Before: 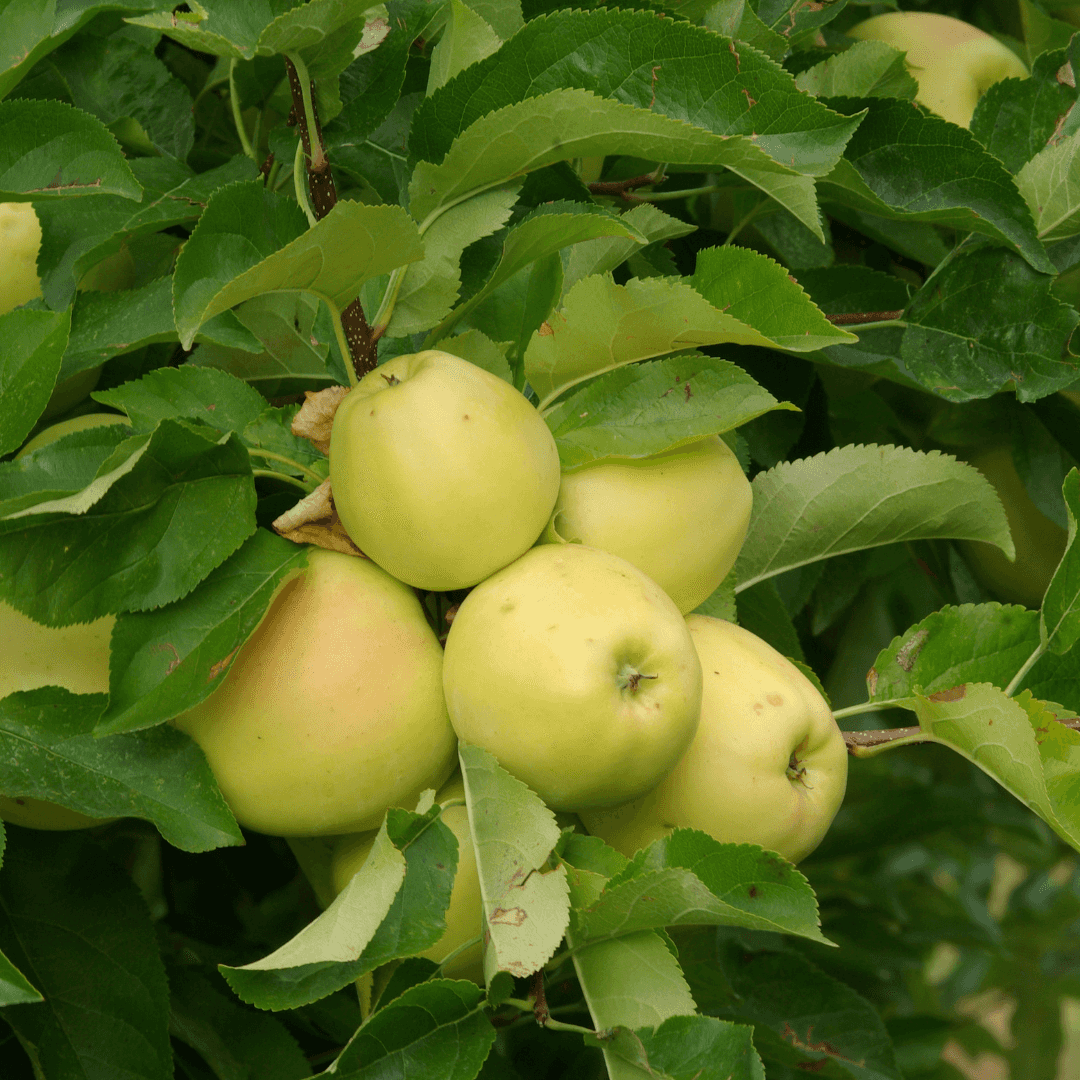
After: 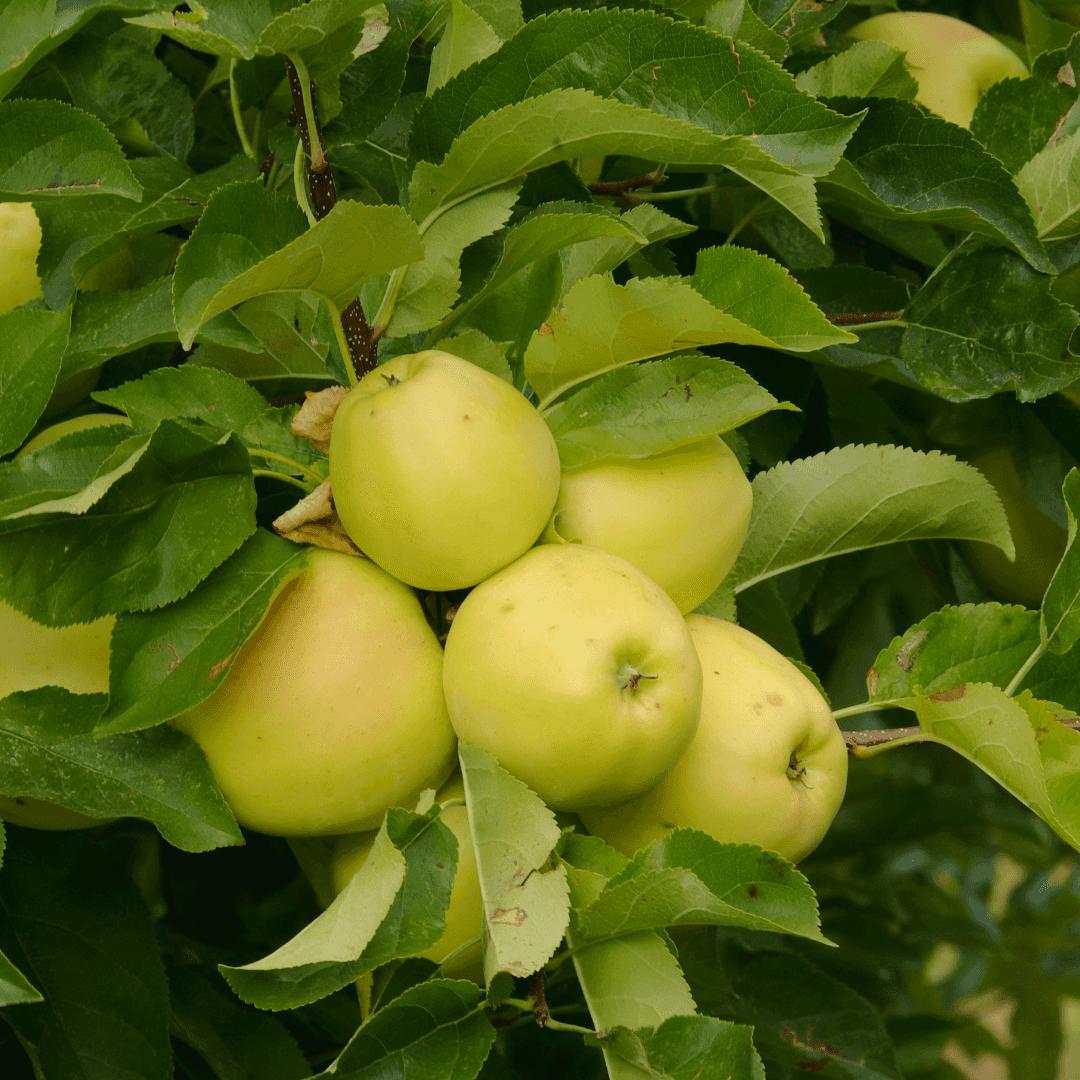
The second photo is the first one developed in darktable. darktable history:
tone curve: curves: ch0 [(0, 0.021) (0.049, 0.044) (0.157, 0.131) (0.365, 0.359) (0.499, 0.517) (0.675, 0.667) (0.856, 0.83) (1, 0.969)]; ch1 [(0, 0) (0.302, 0.309) (0.433, 0.443) (0.472, 0.47) (0.502, 0.503) (0.527, 0.516) (0.564, 0.557) (0.614, 0.645) (0.677, 0.722) (0.859, 0.889) (1, 1)]; ch2 [(0, 0) (0.33, 0.301) (0.447, 0.44) (0.487, 0.496) (0.502, 0.501) (0.535, 0.537) (0.565, 0.558) (0.608, 0.624) (1, 1)], color space Lab, independent channels, preserve colors none
